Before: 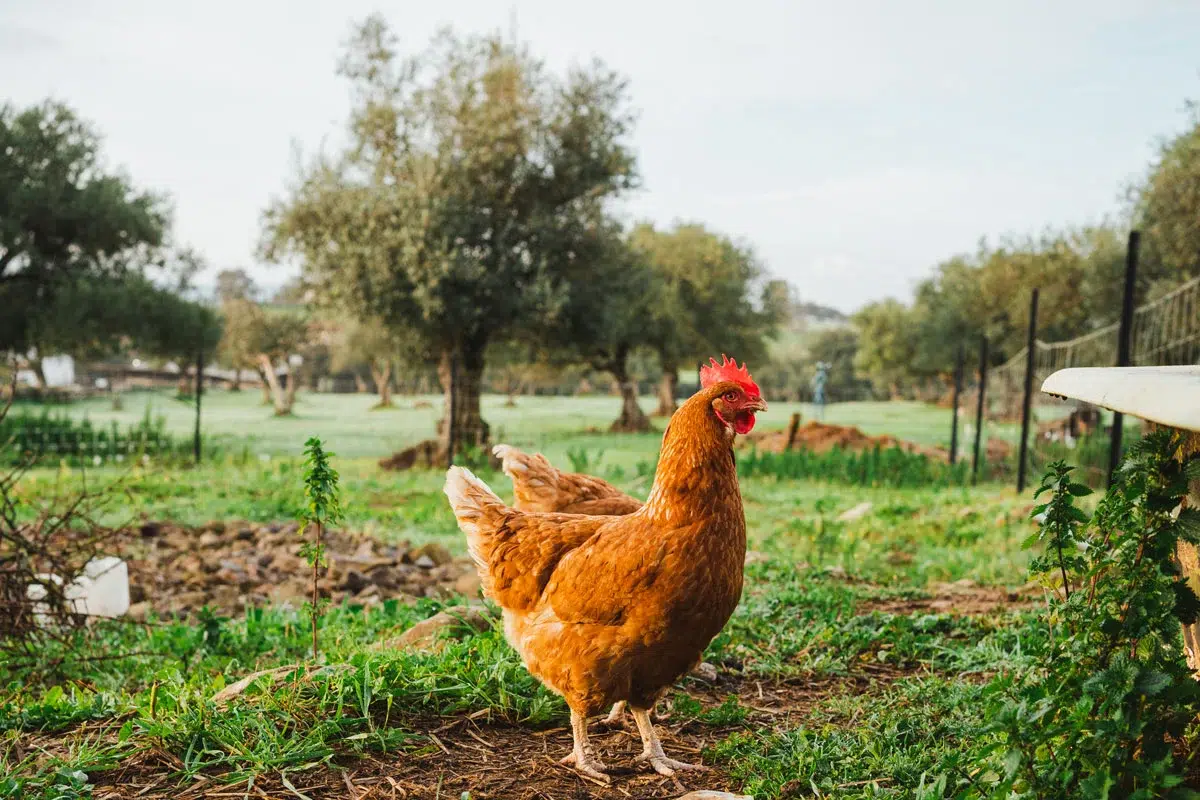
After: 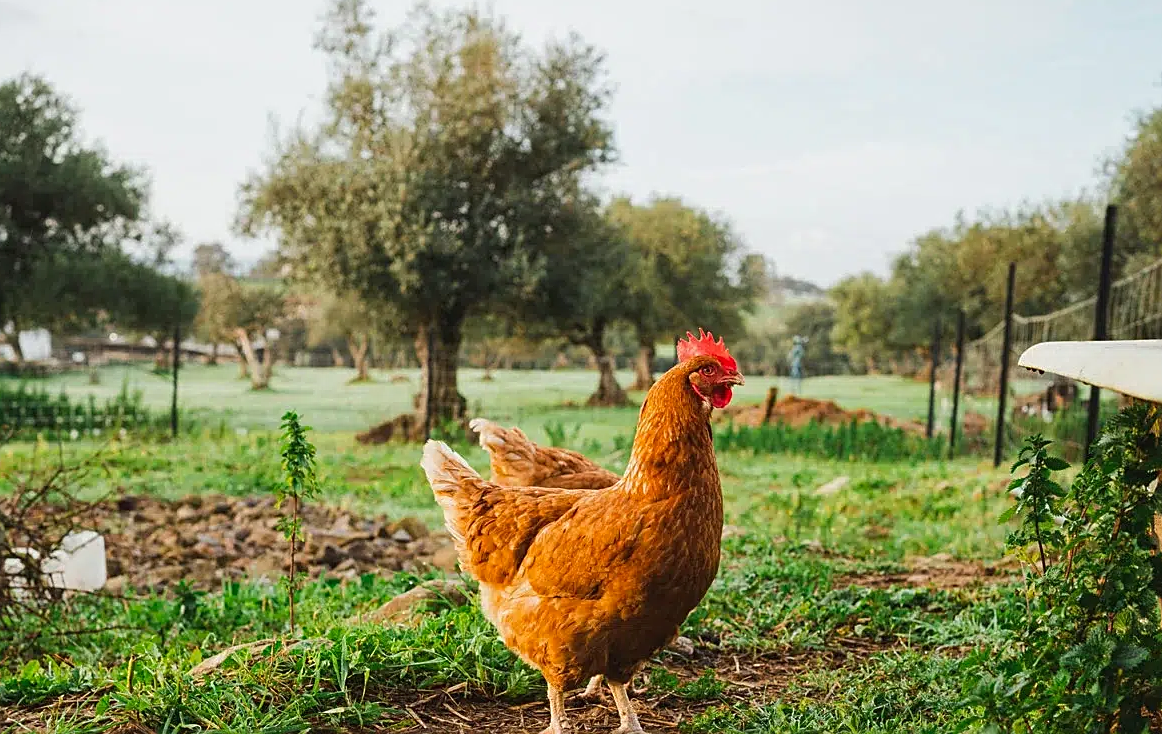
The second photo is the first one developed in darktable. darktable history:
crop: left 1.964%, top 3.251%, right 1.122%, bottom 4.933%
sharpen: on, module defaults
contrast brightness saturation: contrast -0.02, brightness -0.01, saturation 0.03
